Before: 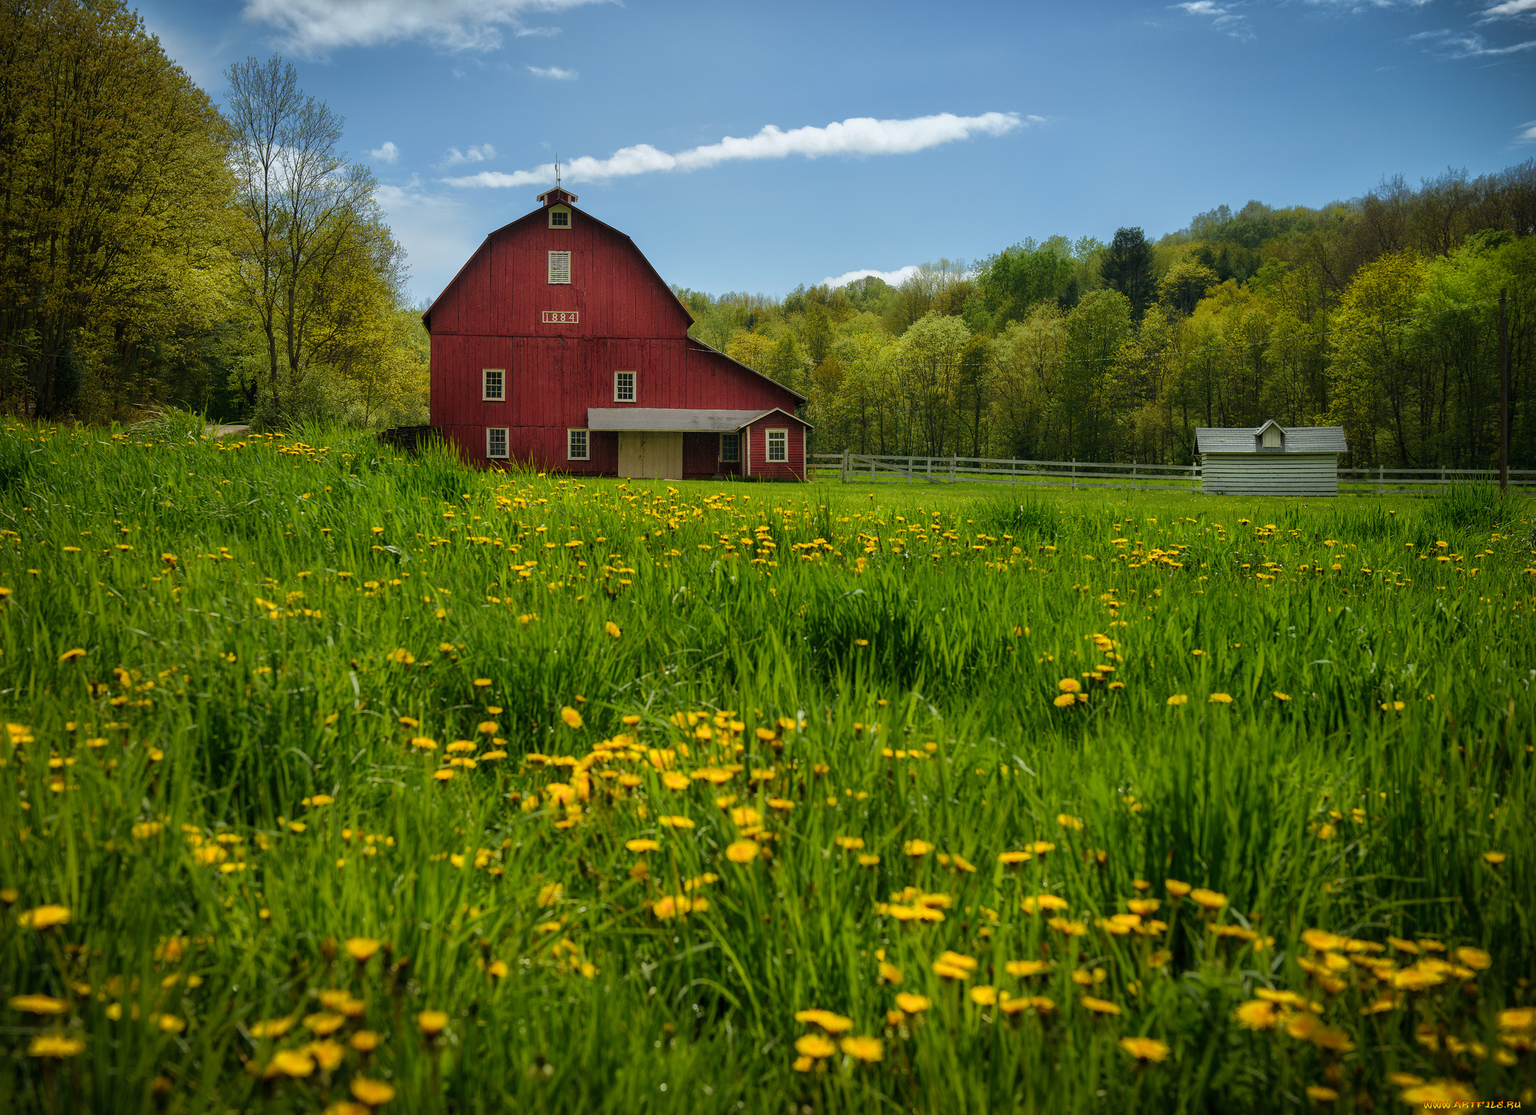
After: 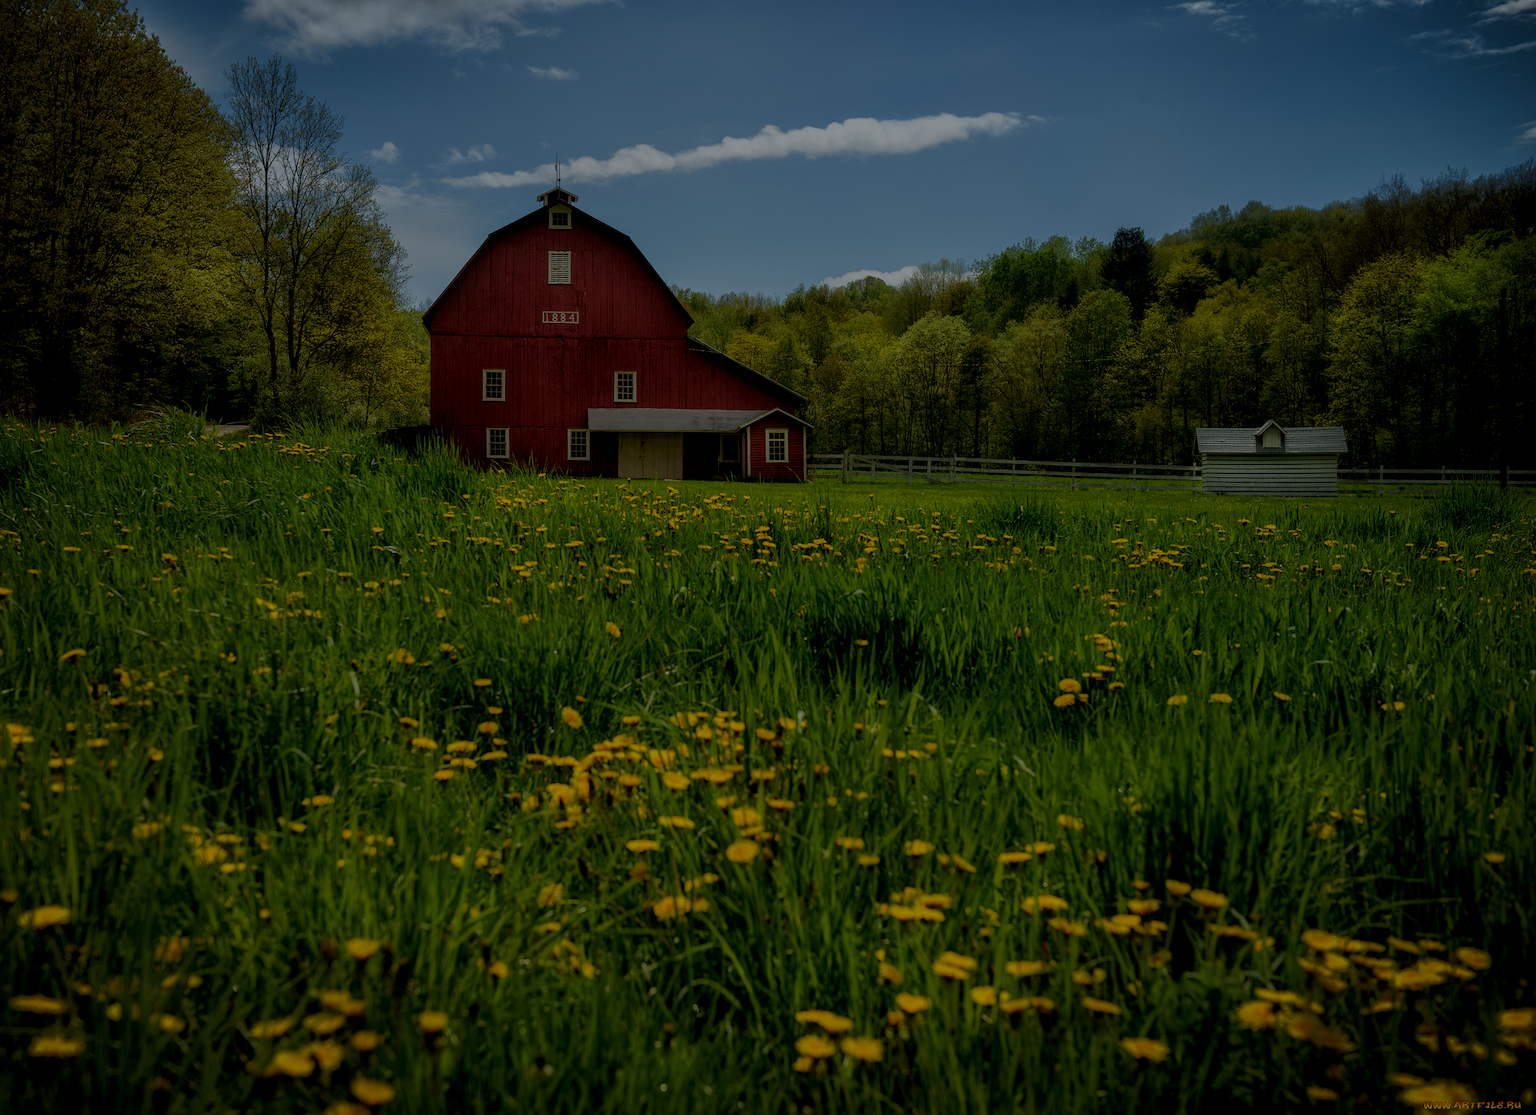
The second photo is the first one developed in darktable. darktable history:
exposure: exposure -2.002 EV, compensate highlight preservation false
local contrast: on, module defaults
color balance: contrast 8.5%, output saturation 105%
